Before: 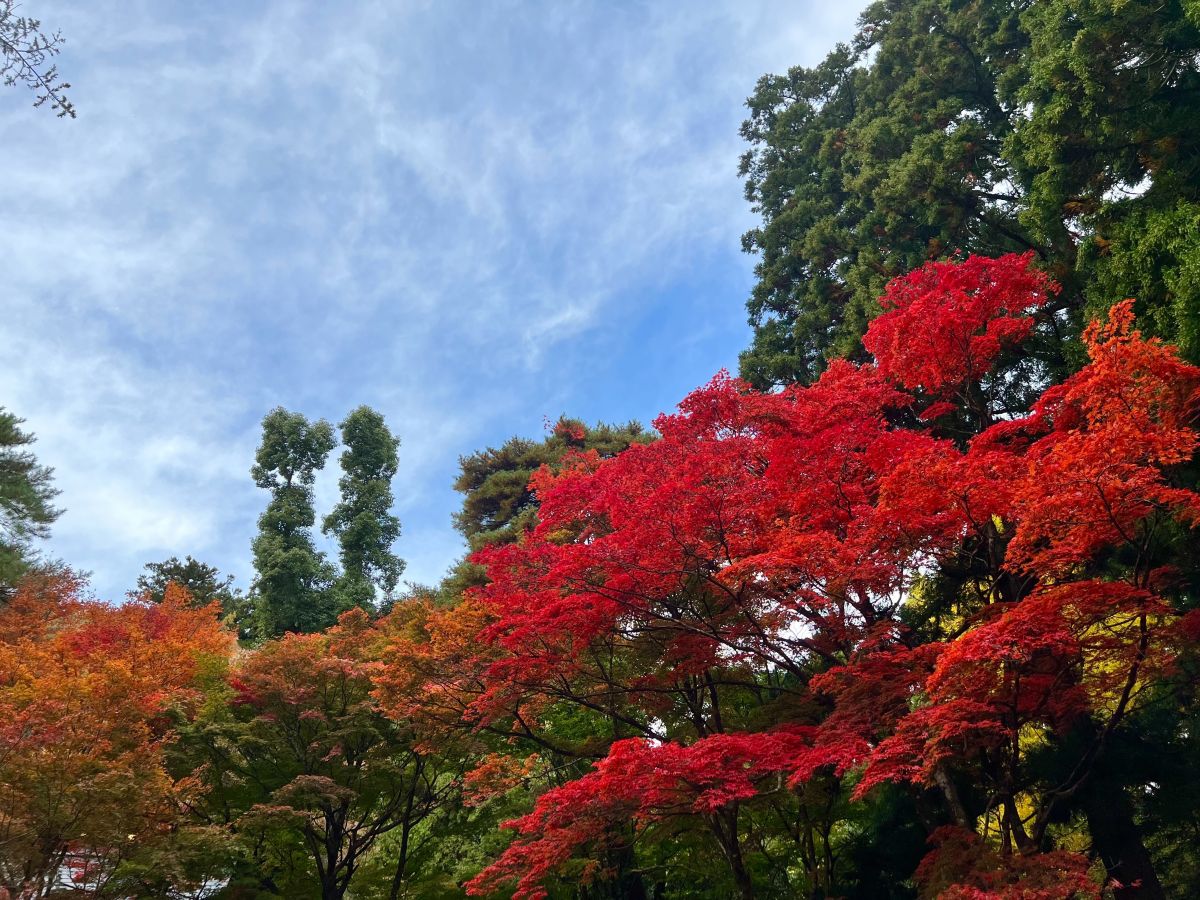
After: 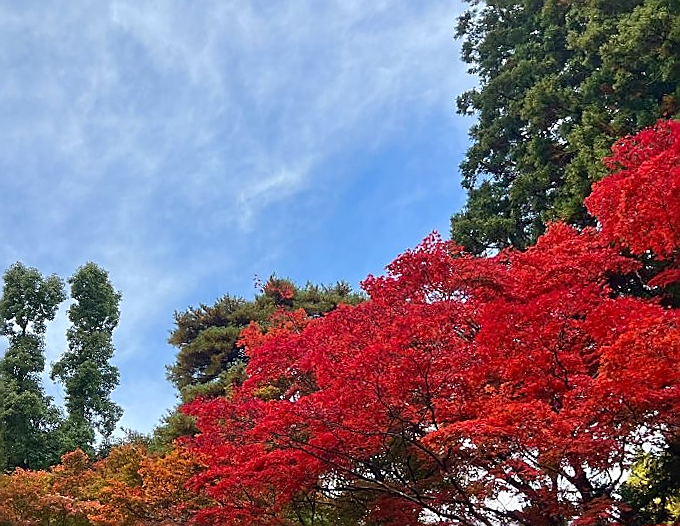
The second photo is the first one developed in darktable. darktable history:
sharpen: radius 1.4, amount 1.25, threshold 0.7
crop: left 16.202%, top 11.208%, right 26.045%, bottom 20.557%
rotate and perspective: rotation 1.69°, lens shift (vertical) -0.023, lens shift (horizontal) -0.291, crop left 0.025, crop right 0.988, crop top 0.092, crop bottom 0.842
white balance: red 1, blue 1
